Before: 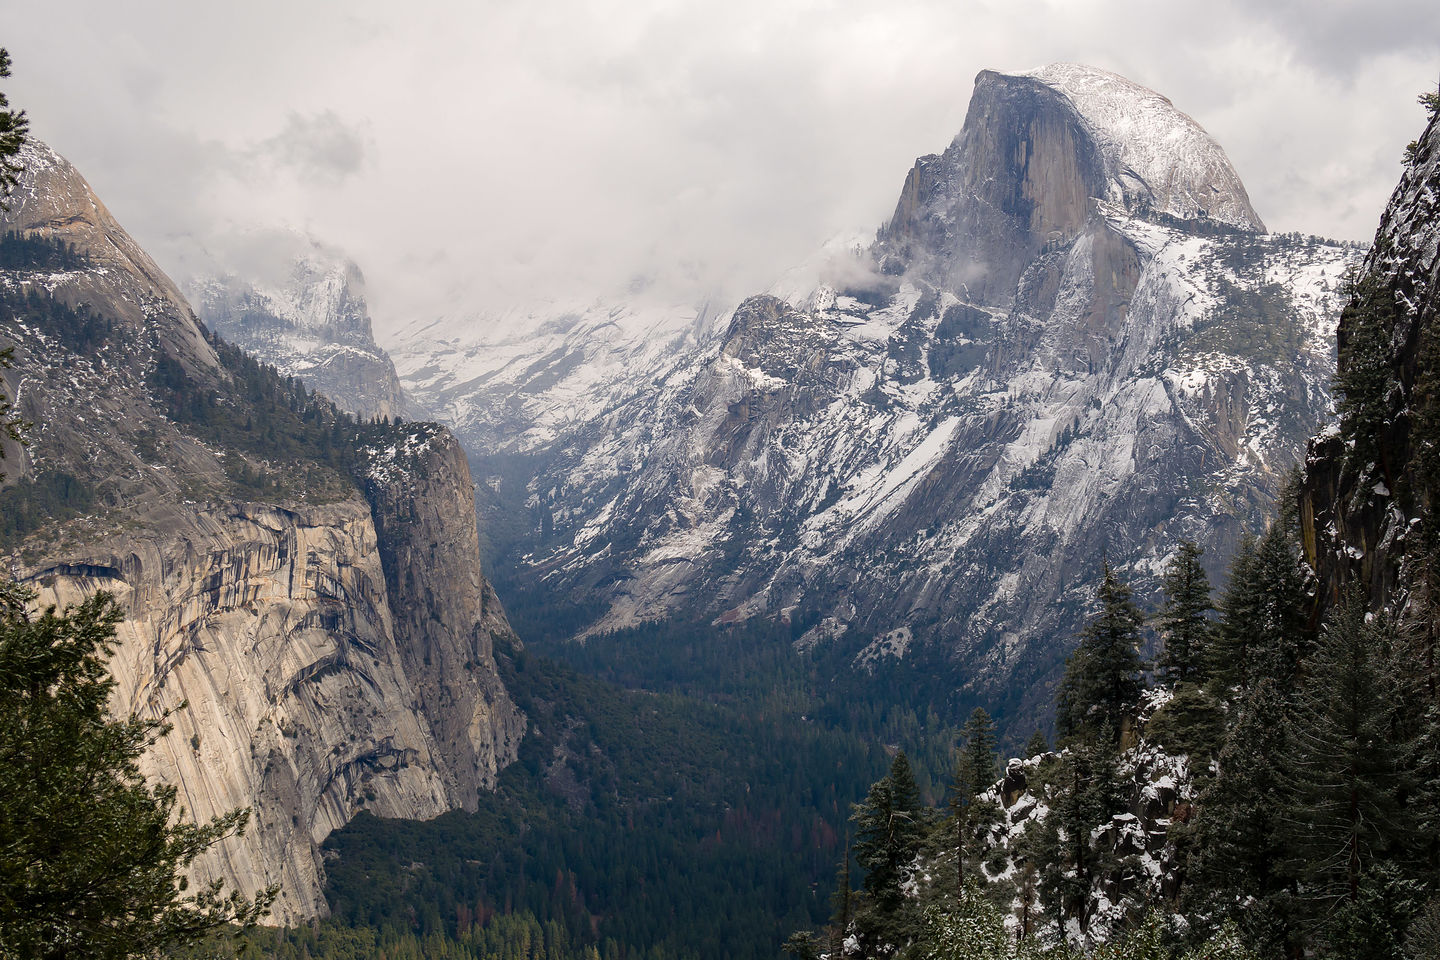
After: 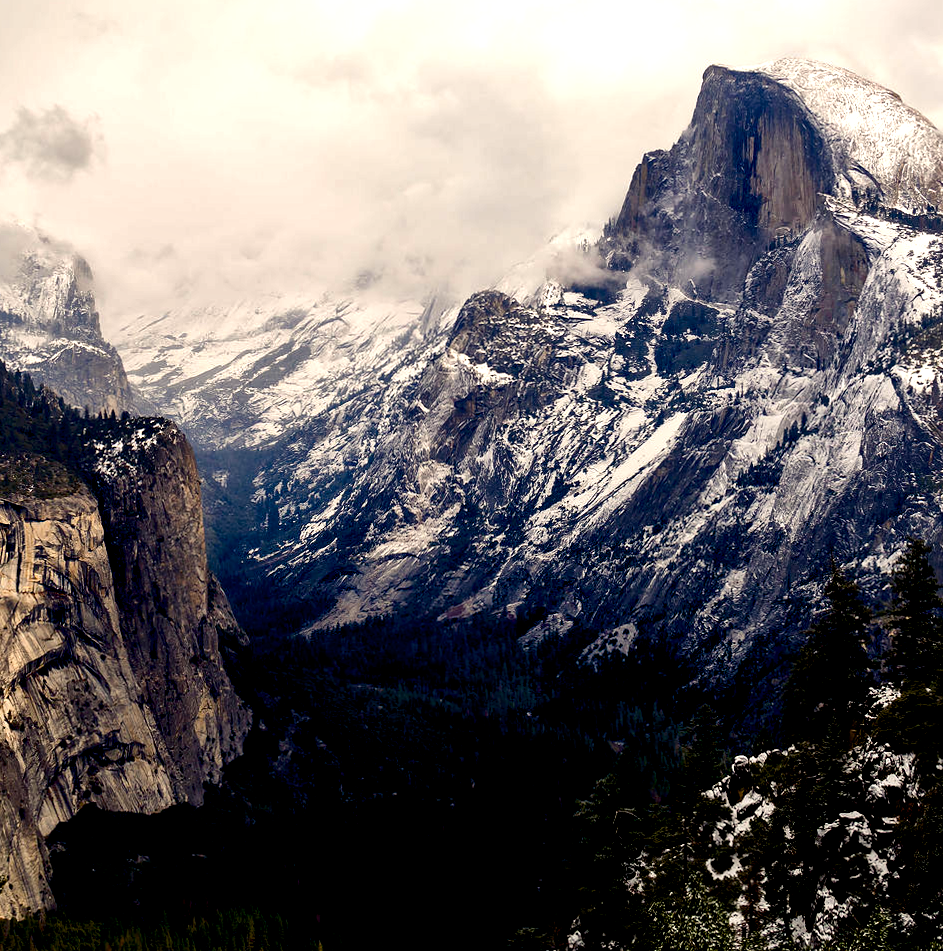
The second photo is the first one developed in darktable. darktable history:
crop and rotate: left 18.442%, right 15.508%
color balance rgb: shadows lift › chroma 3%, shadows lift › hue 280.8°, power › hue 330°, highlights gain › chroma 3%, highlights gain › hue 75.6°, global offset › luminance -1%, perceptual saturation grading › global saturation 20%, perceptual saturation grading › highlights -25%, perceptual saturation grading › shadows 50%, global vibrance 20%
exposure: black level correction 0.011, exposure -0.478 EV, compensate highlight preservation false
rotate and perspective: rotation 0.192°, lens shift (horizontal) -0.015, crop left 0.005, crop right 0.996, crop top 0.006, crop bottom 0.99
local contrast: mode bilateral grid, contrast 50, coarseness 50, detail 150%, midtone range 0.2
contrast brightness saturation: contrast 0.07, brightness -0.13, saturation 0.06
tone equalizer: -8 EV -0.75 EV, -7 EV -0.7 EV, -6 EV -0.6 EV, -5 EV -0.4 EV, -3 EV 0.4 EV, -2 EV 0.6 EV, -1 EV 0.7 EV, +0 EV 0.75 EV, edges refinement/feathering 500, mask exposure compensation -1.57 EV, preserve details no
color balance: contrast 10%
